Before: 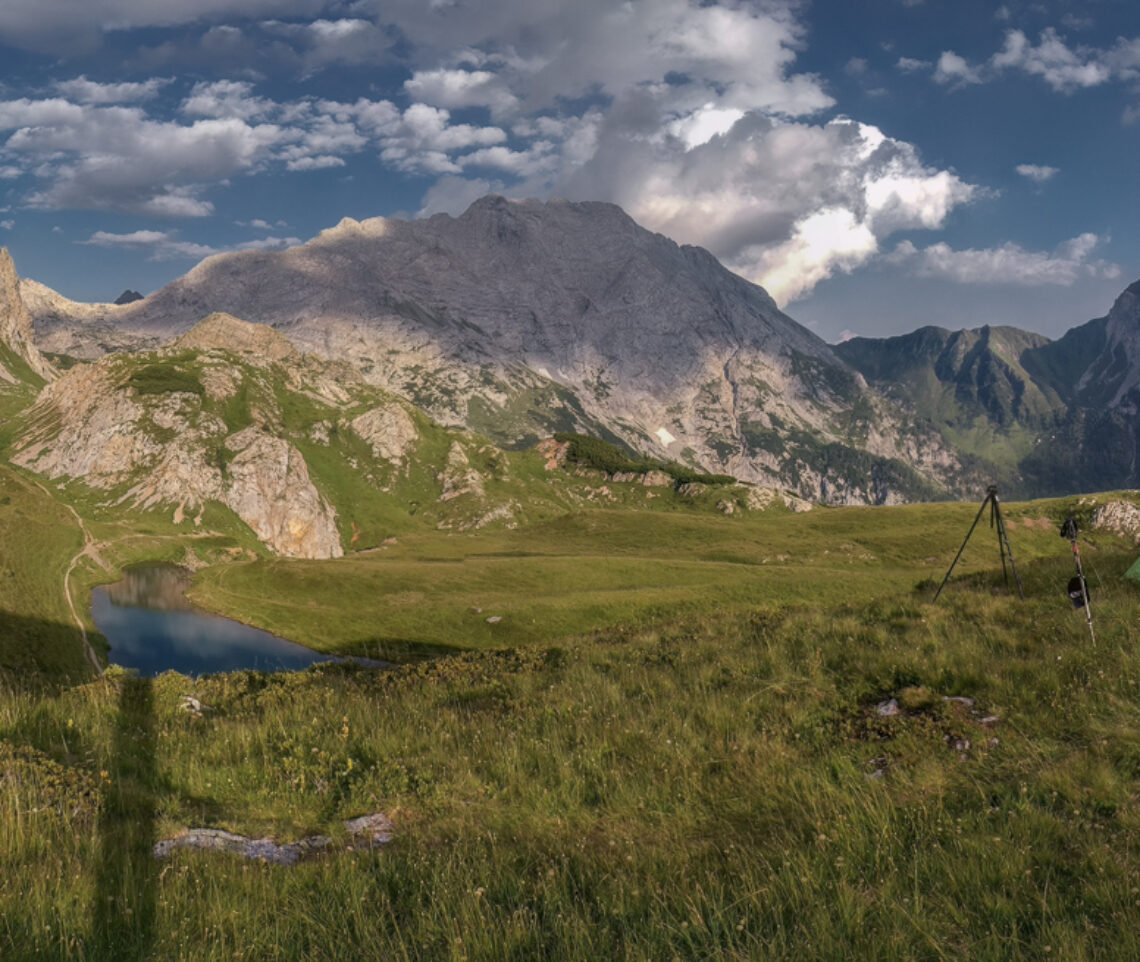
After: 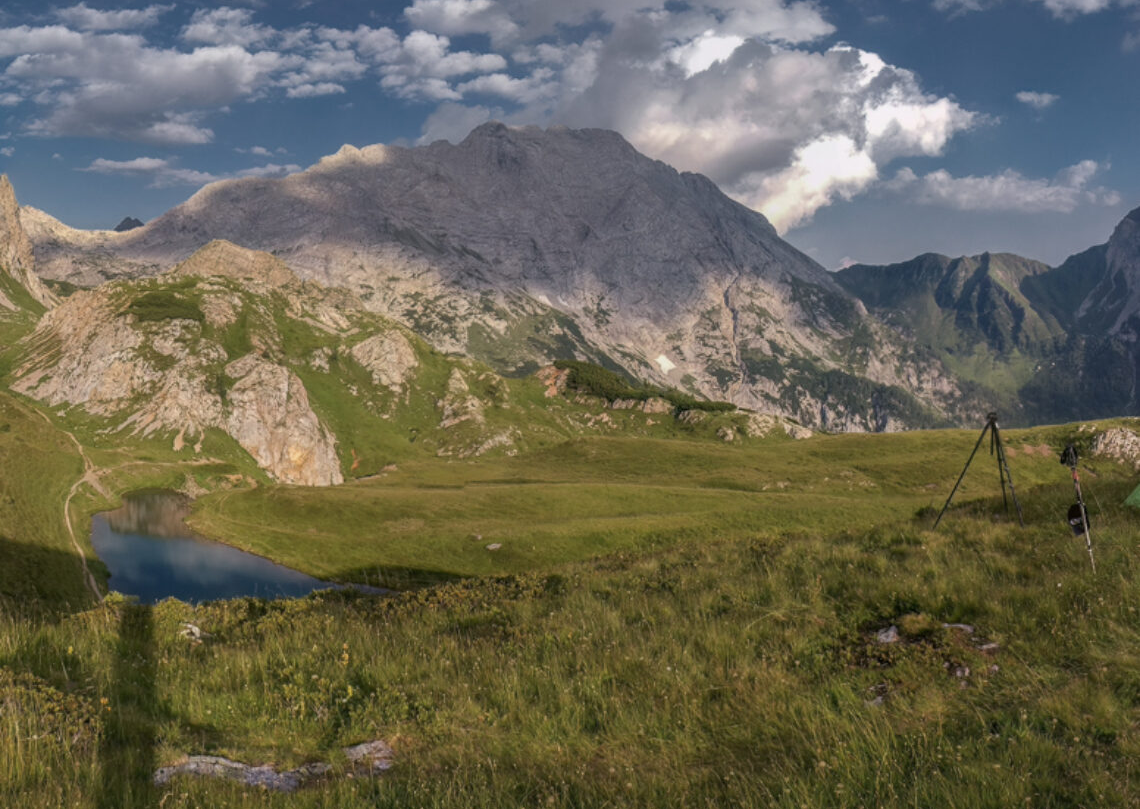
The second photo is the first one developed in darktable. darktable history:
crop: top 7.598%, bottom 8.295%
